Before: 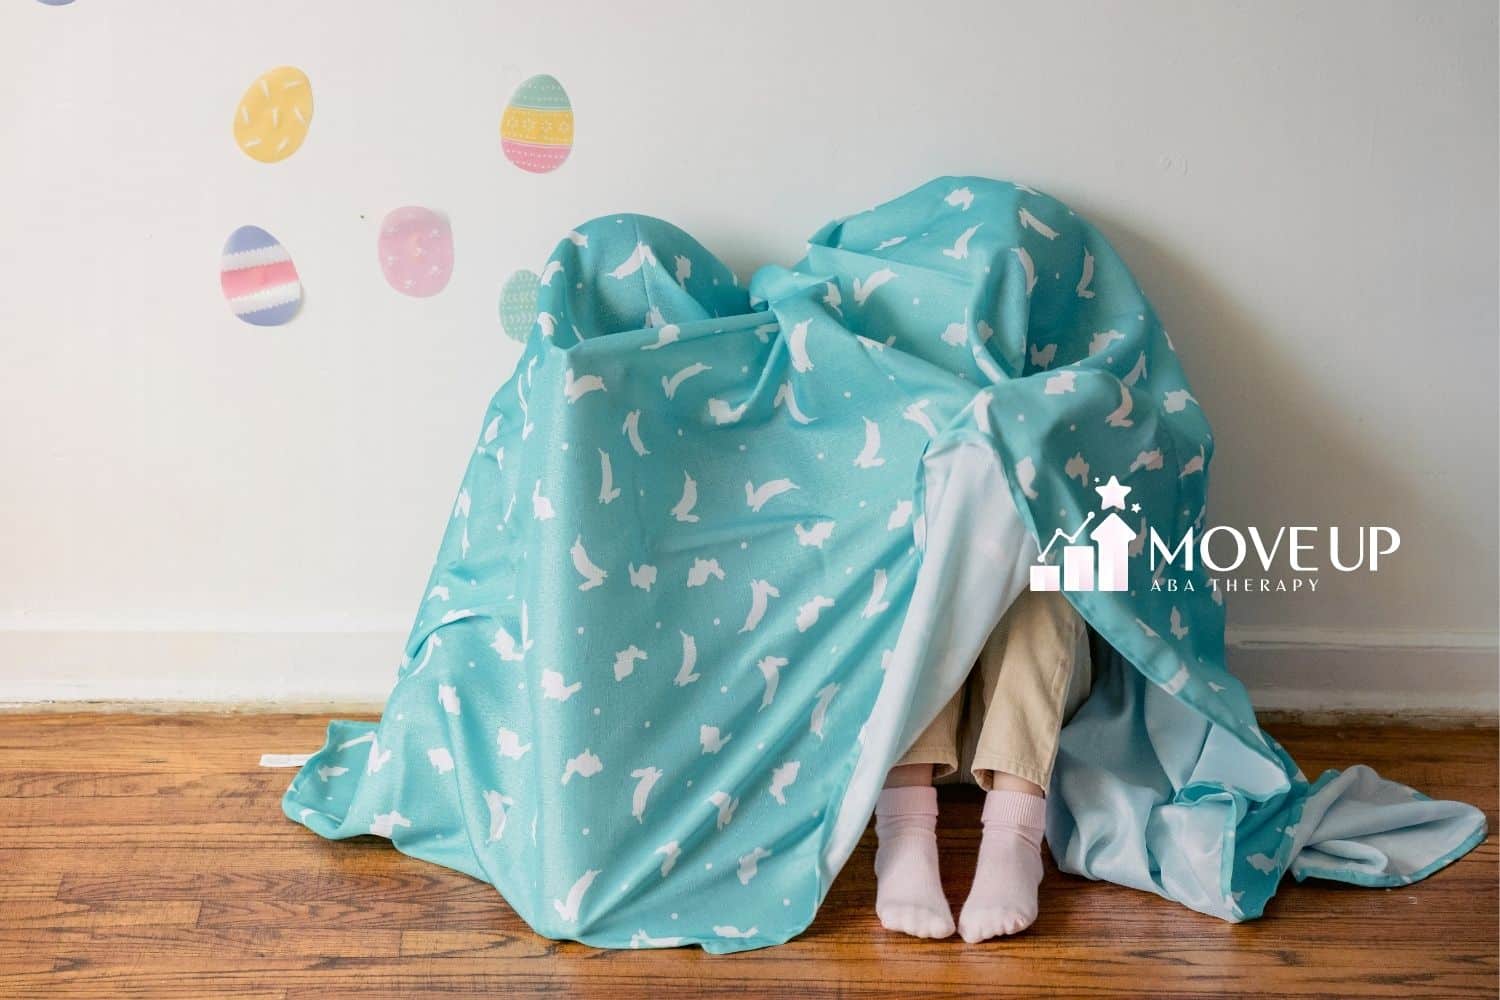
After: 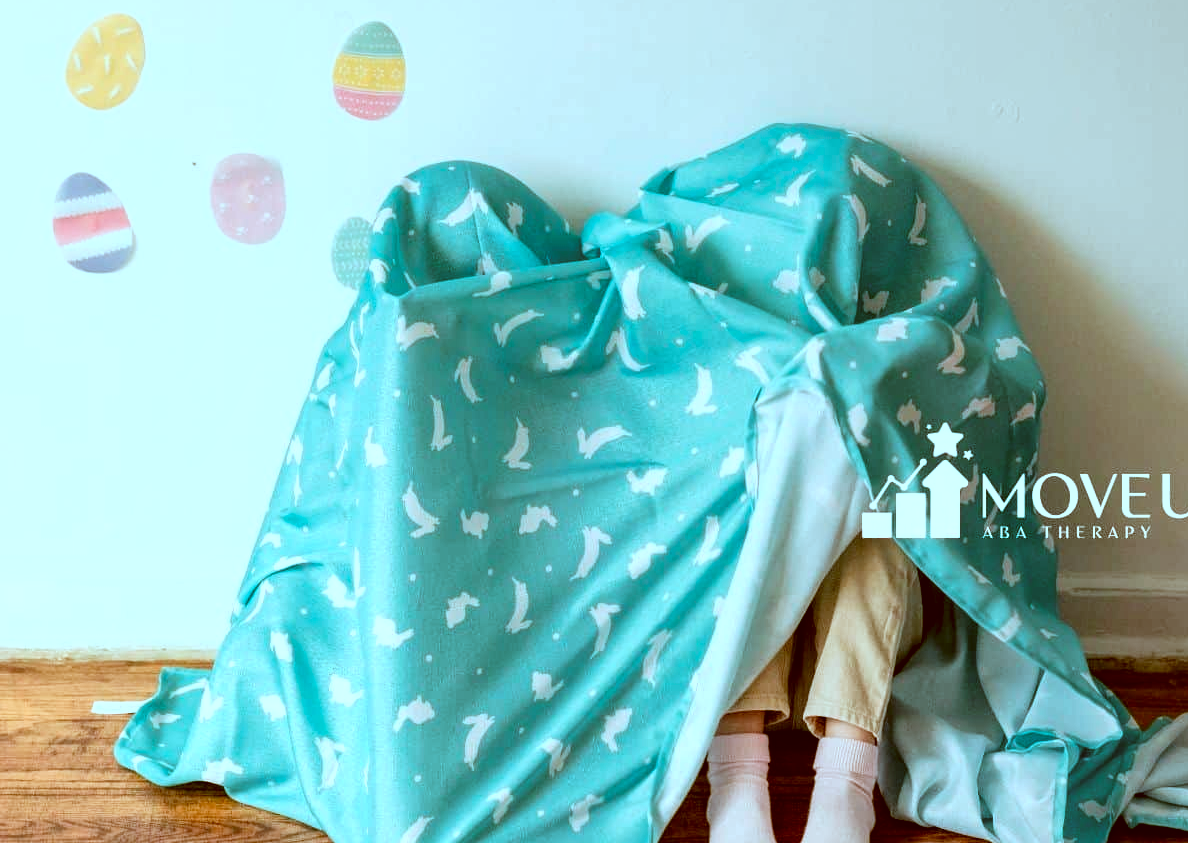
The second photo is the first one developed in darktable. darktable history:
local contrast: highlights 100%, shadows 100%, detail 131%, midtone range 0.2
tone curve: curves: ch0 [(0, 0) (0.003, 0.001) (0.011, 0.005) (0.025, 0.011) (0.044, 0.02) (0.069, 0.031) (0.1, 0.045) (0.136, 0.078) (0.177, 0.124) (0.224, 0.18) (0.277, 0.245) (0.335, 0.315) (0.399, 0.393) (0.468, 0.477) (0.543, 0.569) (0.623, 0.666) (0.709, 0.771) (0.801, 0.871) (0.898, 0.965) (1, 1)], preserve colors none
color correction: highlights a* -14.62, highlights b* -16.22, shadows a* 10.12, shadows b* 29.4
crop: left 11.225%, top 5.381%, right 9.565%, bottom 10.314%
